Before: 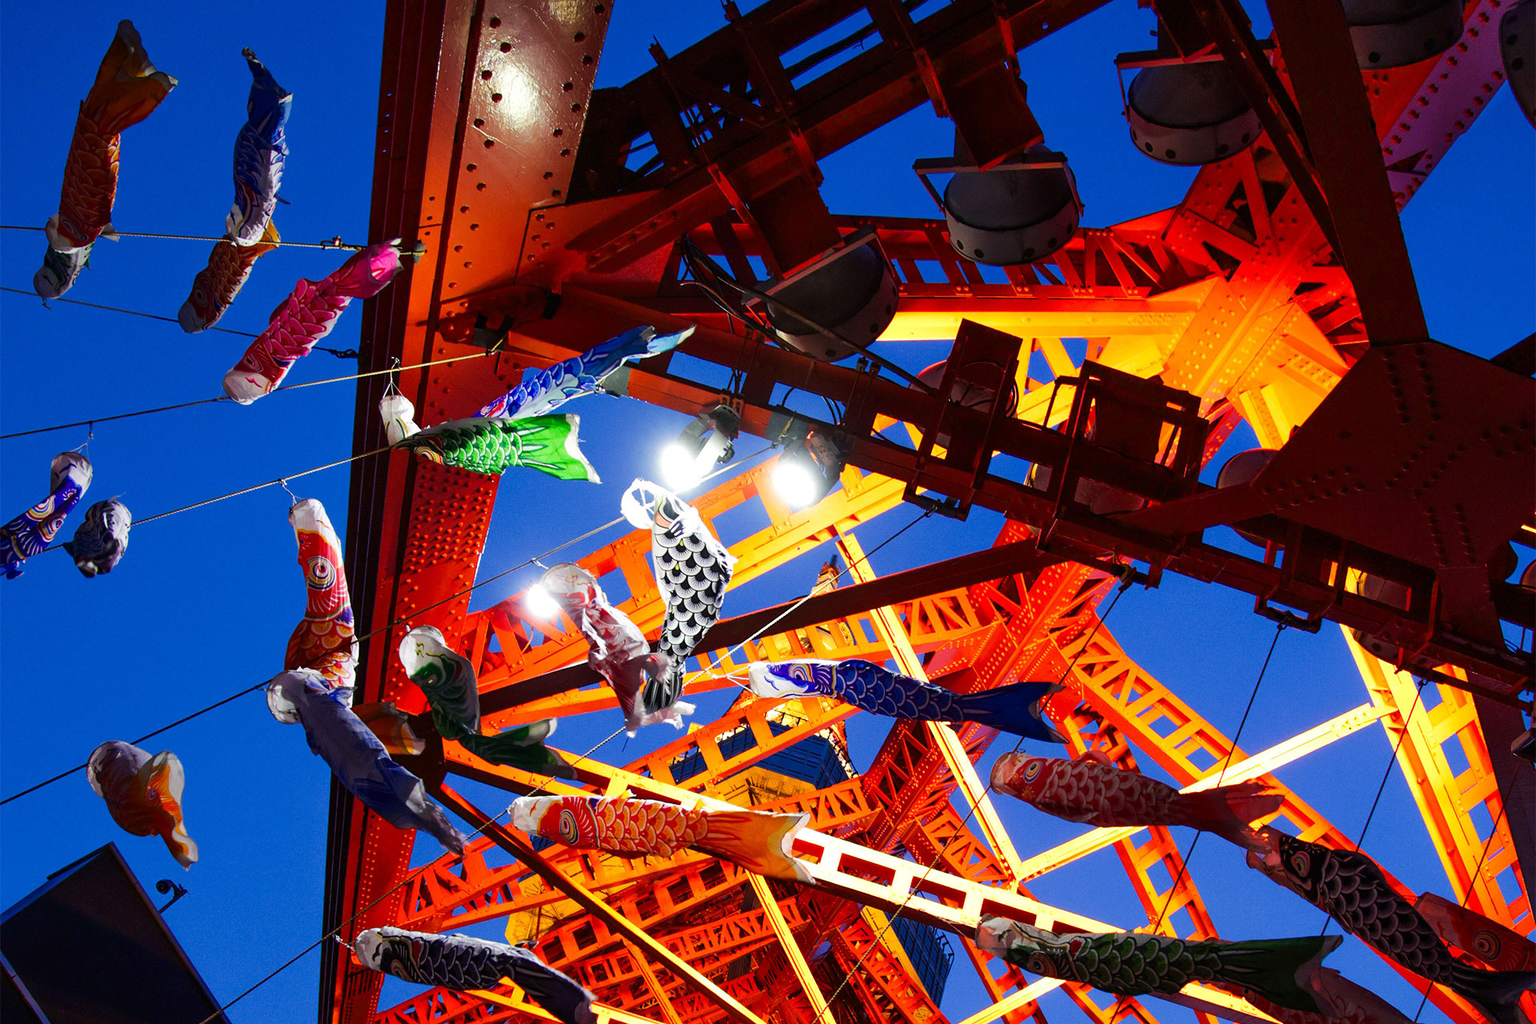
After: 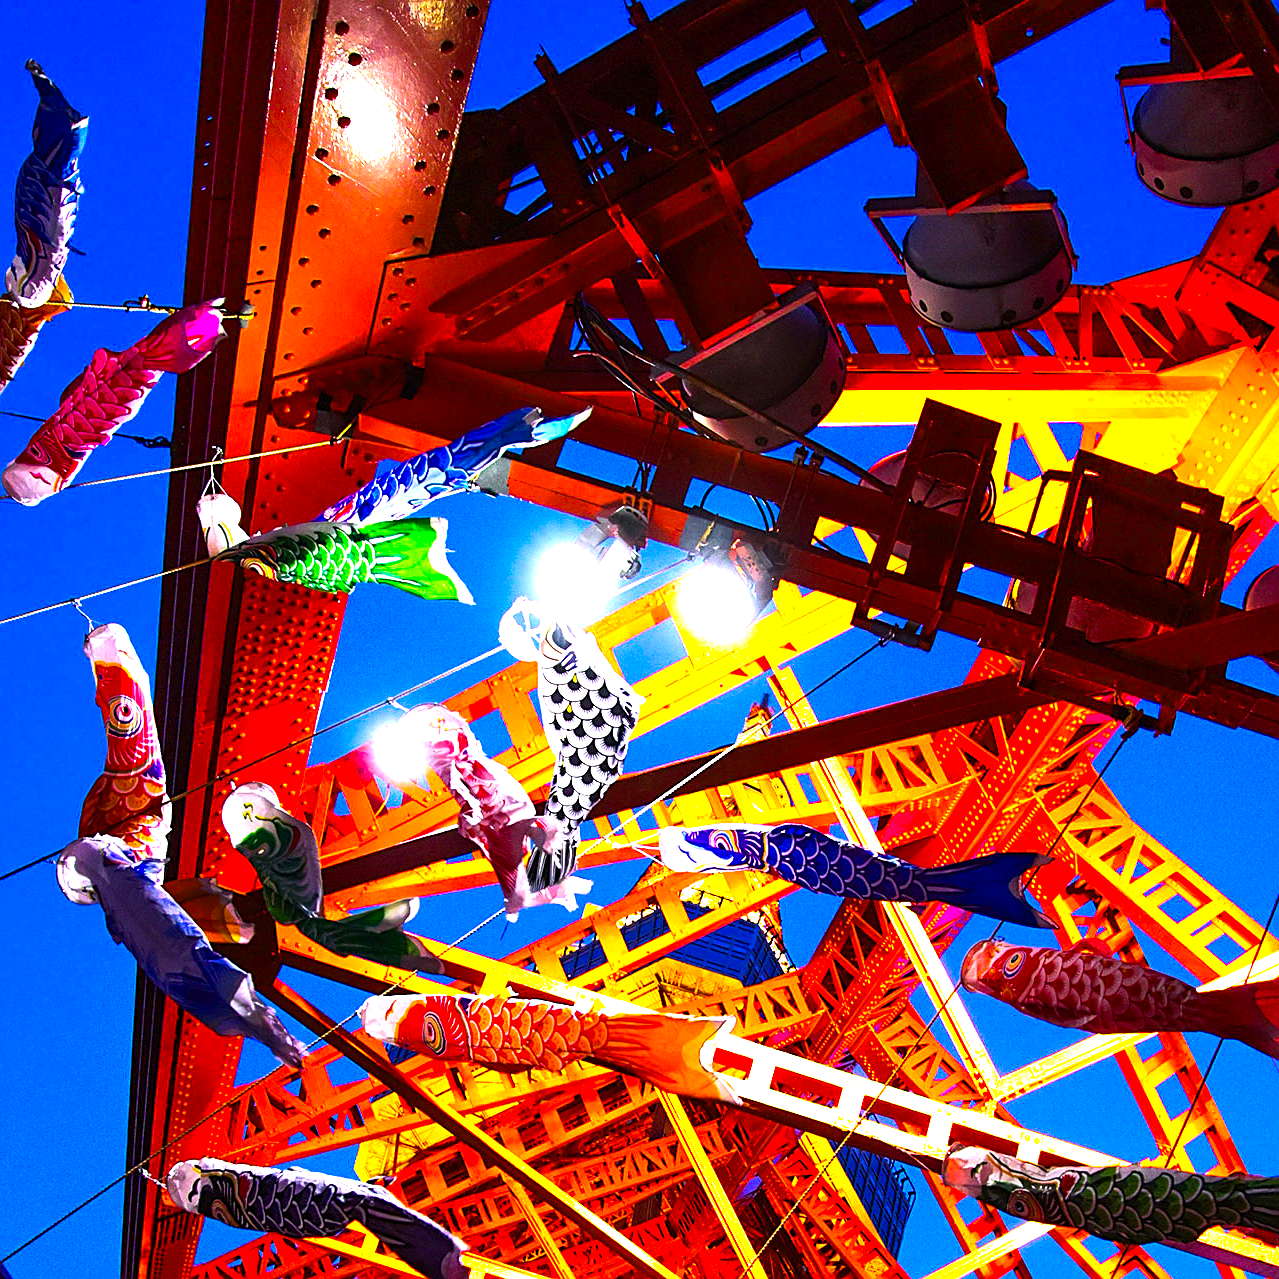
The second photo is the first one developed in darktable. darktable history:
color balance rgb: linear chroma grading › shadows -10%, linear chroma grading › global chroma 20%, perceptual saturation grading › global saturation 15%, perceptual brilliance grading › global brilliance 30%, perceptual brilliance grading › highlights 12%, perceptual brilliance grading › mid-tones 24%, global vibrance 20%
crop and rotate: left 14.436%, right 18.898%
sharpen: on, module defaults
white balance: red 1.066, blue 1.119
